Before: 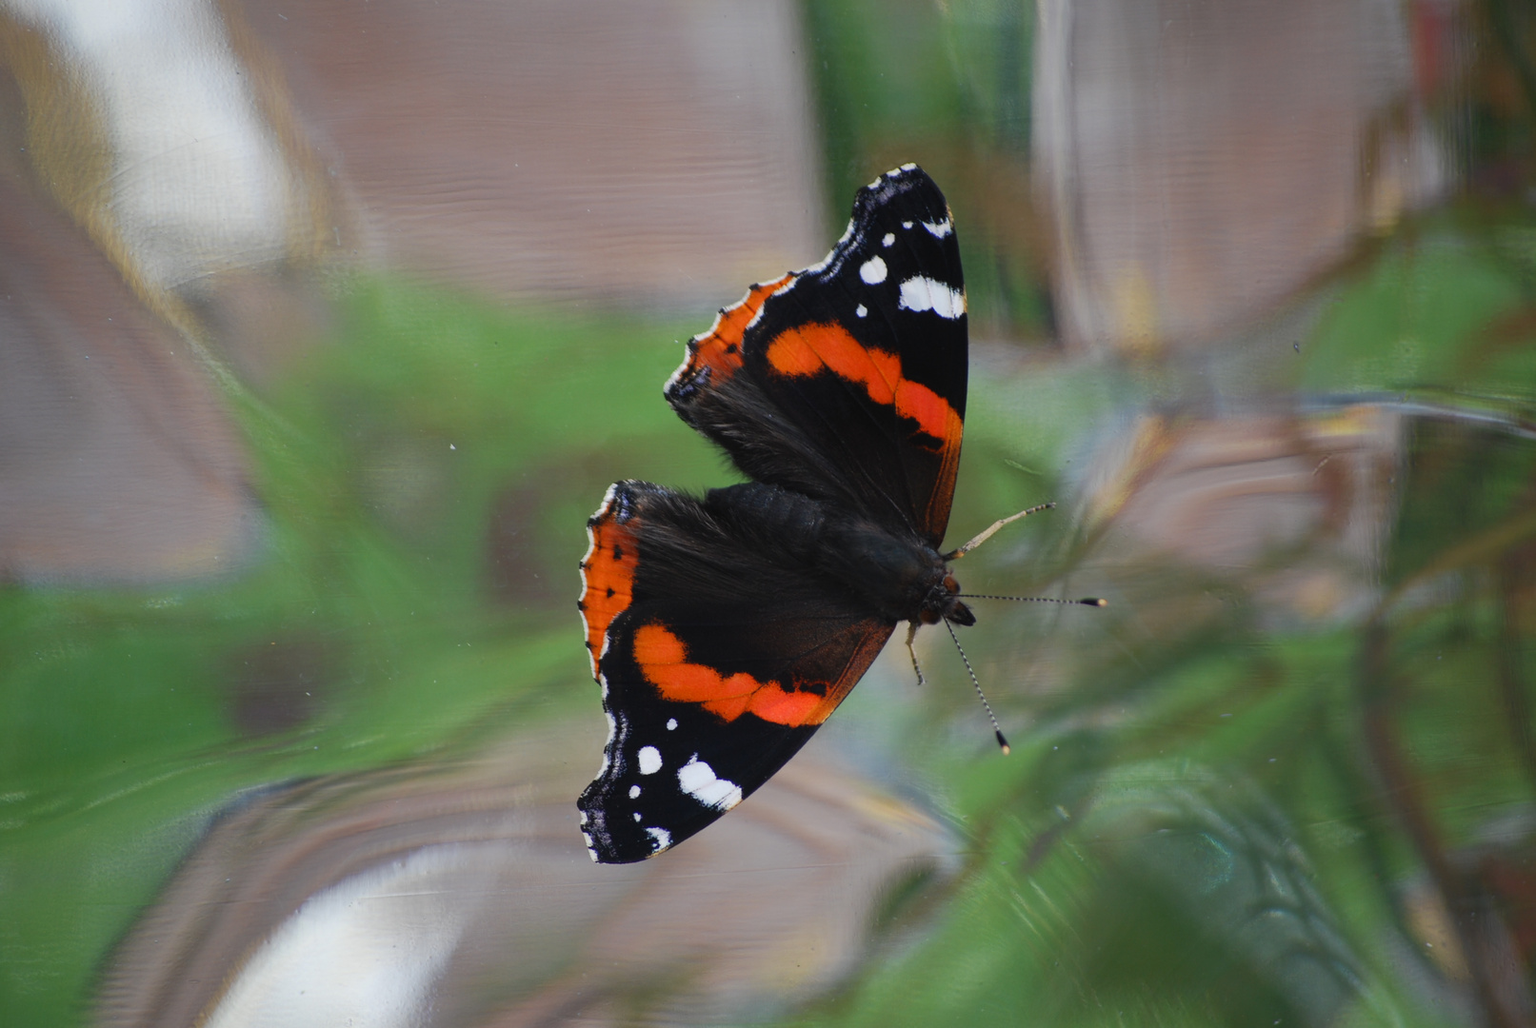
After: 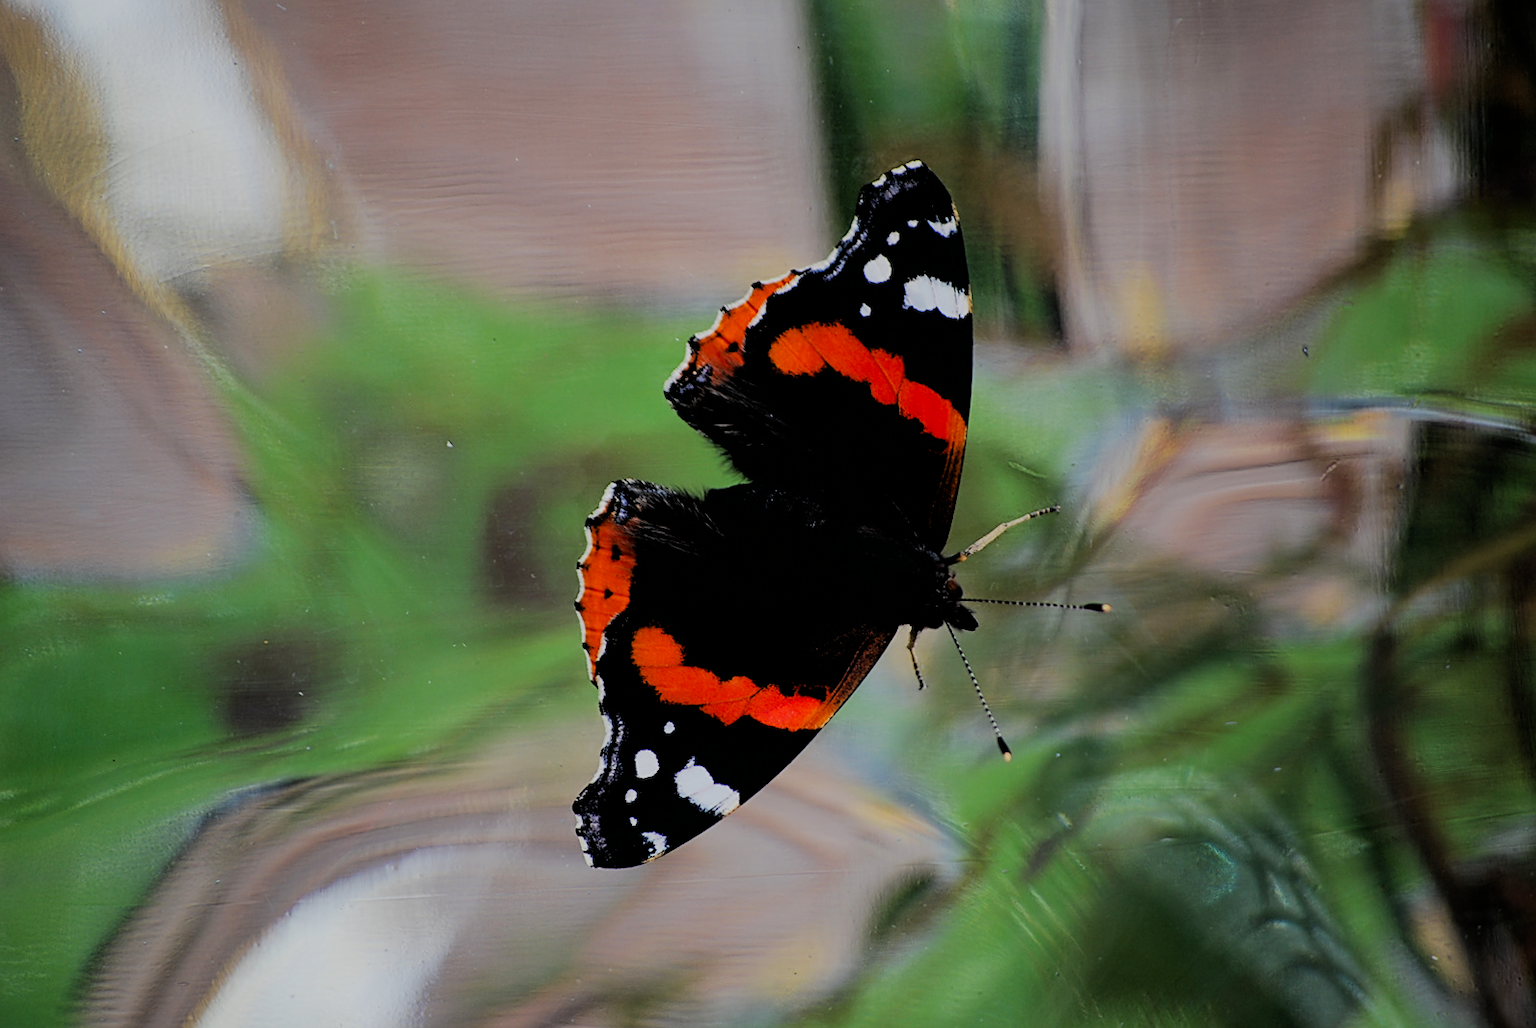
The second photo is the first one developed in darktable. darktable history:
sharpen: on, module defaults
rotate and perspective: automatic cropping original format, crop left 0, crop top 0
filmic rgb: black relative exposure -3.21 EV, white relative exposure 7.02 EV, hardness 1.46, contrast 1.35
color zones: curves: ch0 [(0, 0.613) (0.01, 0.613) (0.245, 0.448) (0.498, 0.529) (0.642, 0.665) (0.879, 0.777) (0.99, 0.613)]; ch1 [(0, 0) (0.143, 0) (0.286, 0) (0.429, 0) (0.571, 0) (0.714, 0) (0.857, 0)], mix -121.96%
crop and rotate: angle -0.5°
